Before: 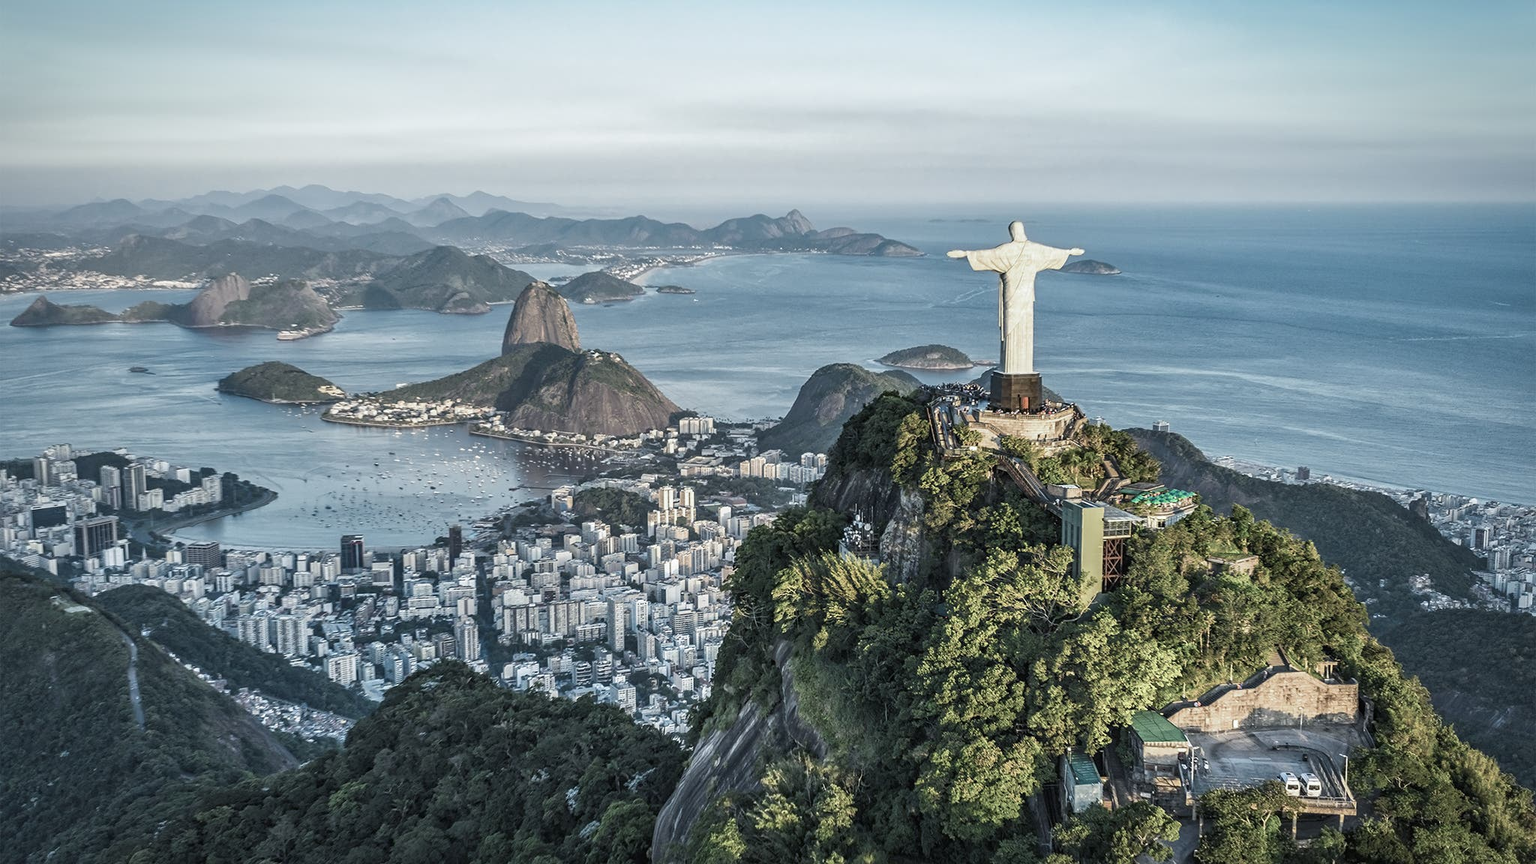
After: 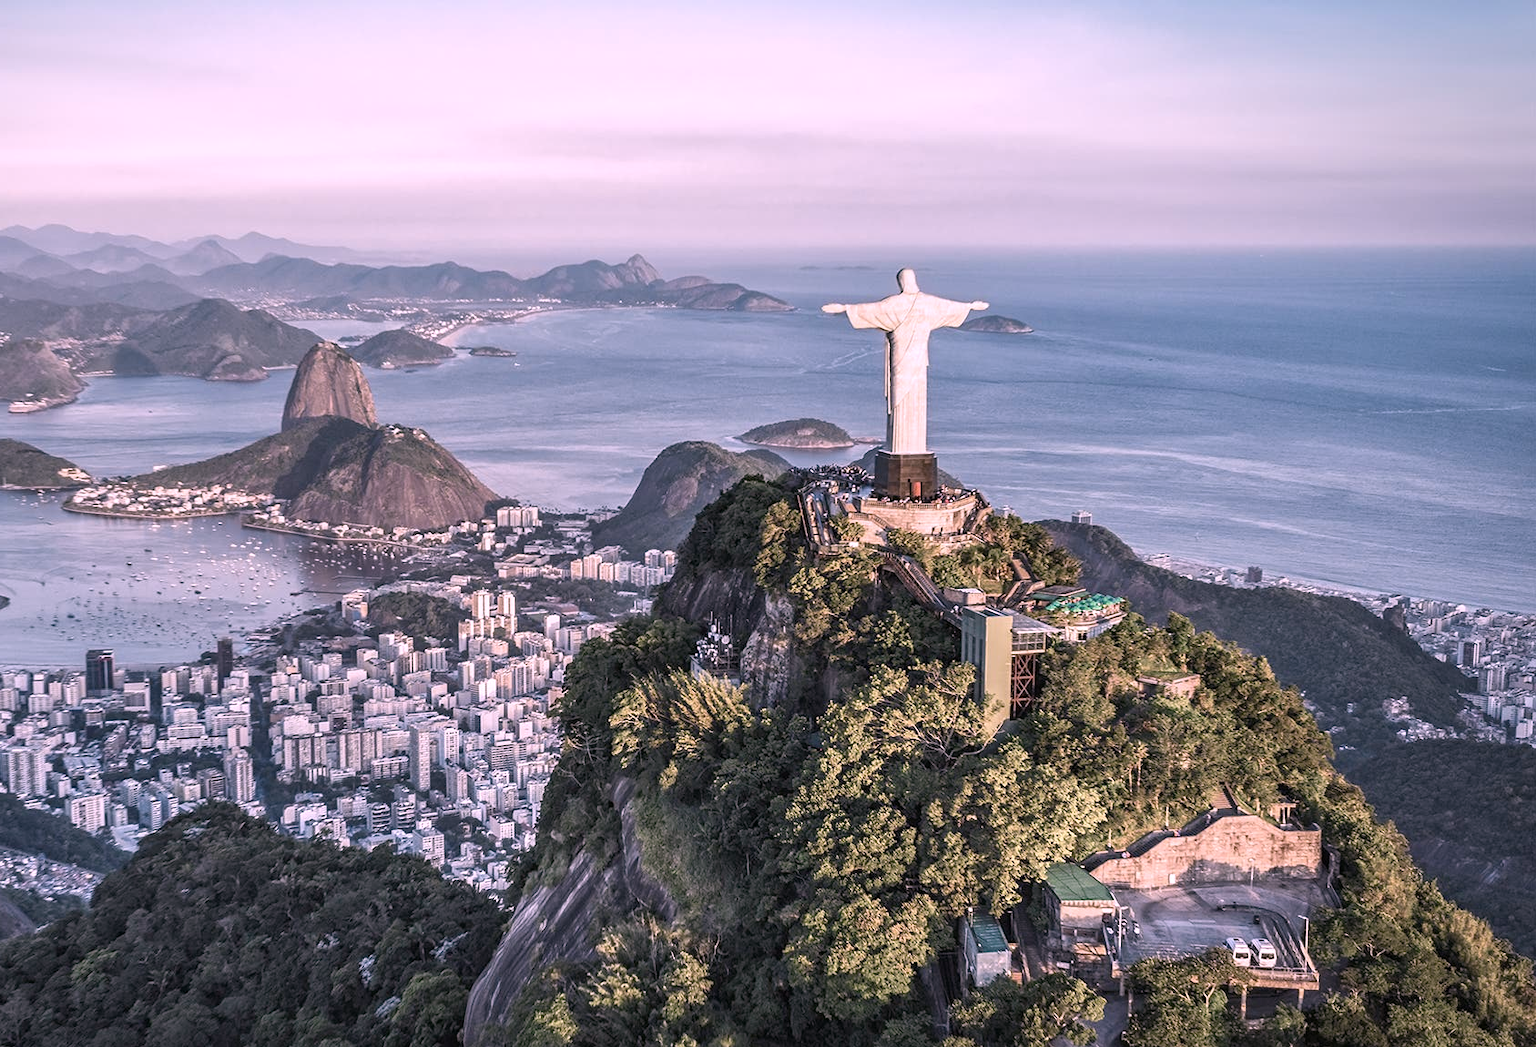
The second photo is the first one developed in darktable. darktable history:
white balance: red 1.188, blue 1.11
crop: left 17.582%, bottom 0.031%
